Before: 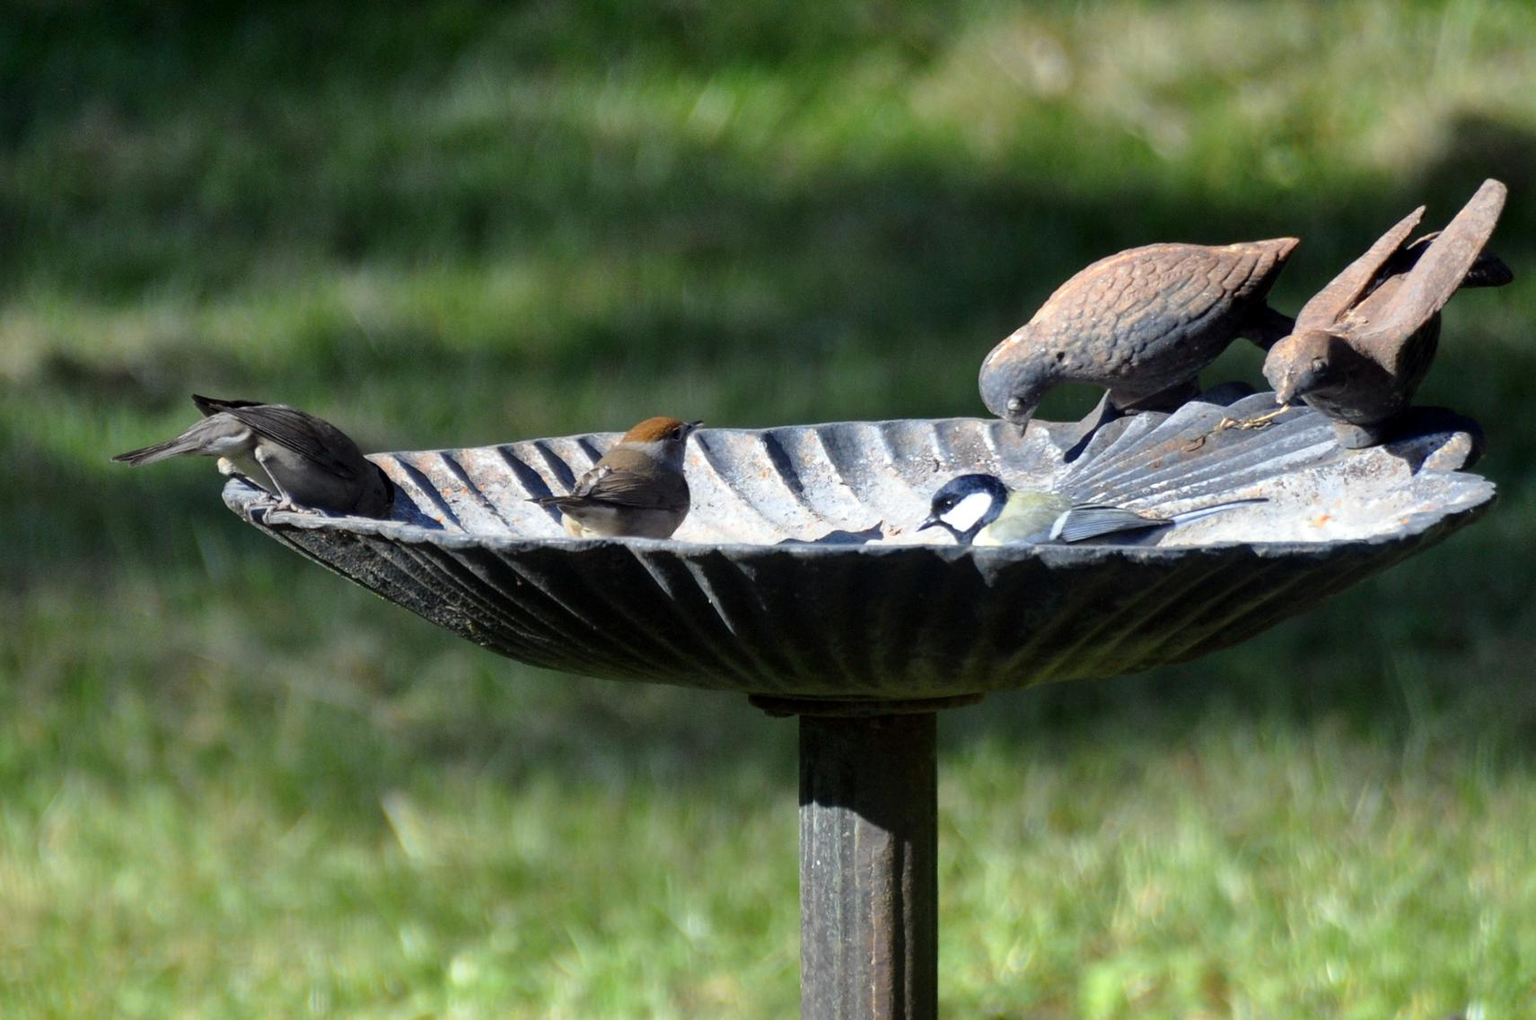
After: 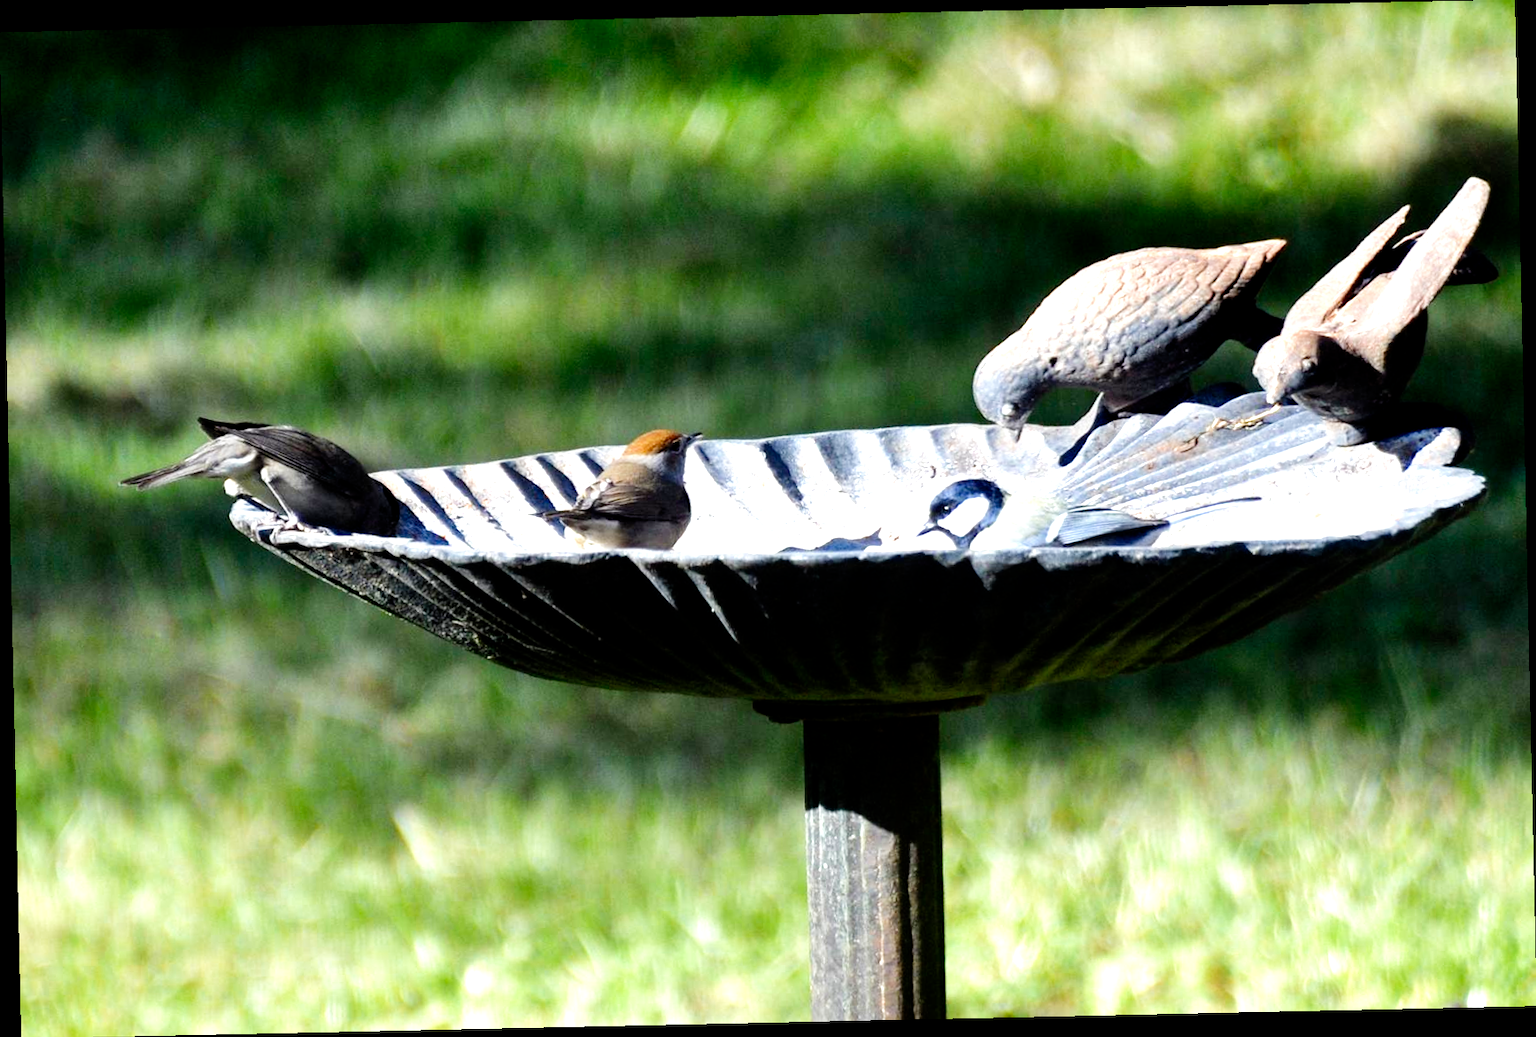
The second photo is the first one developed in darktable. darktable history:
rotate and perspective: rotation -1.24°, automatic cropping off
filmic rgb: middle gray luminance 12.74%, black relative exposure -10.13 EV, white relative exposure 3.47 EV, threshold 6 EV, target black luminance 0%, hardness 5.74, latitude 44.69%, contrast 1.221, highlights saturation mix 5%, shadows ↔ highlights balance 26.78%, add noise in highlights 0, preserve chrominance no, color science v3 (2019), use custom middle-gray values true, iterations of high-quality reconstruction 0, contrast in highlights soft, enable highlight reconstruction true
levels: levels [0, 0.43, 0.859]
